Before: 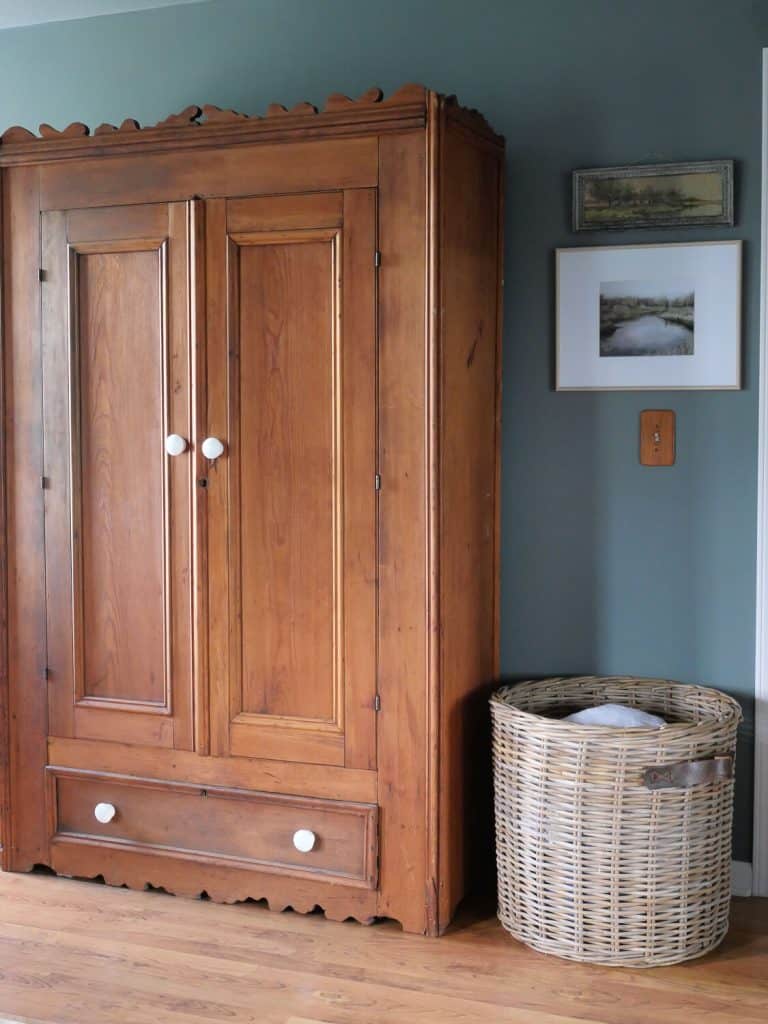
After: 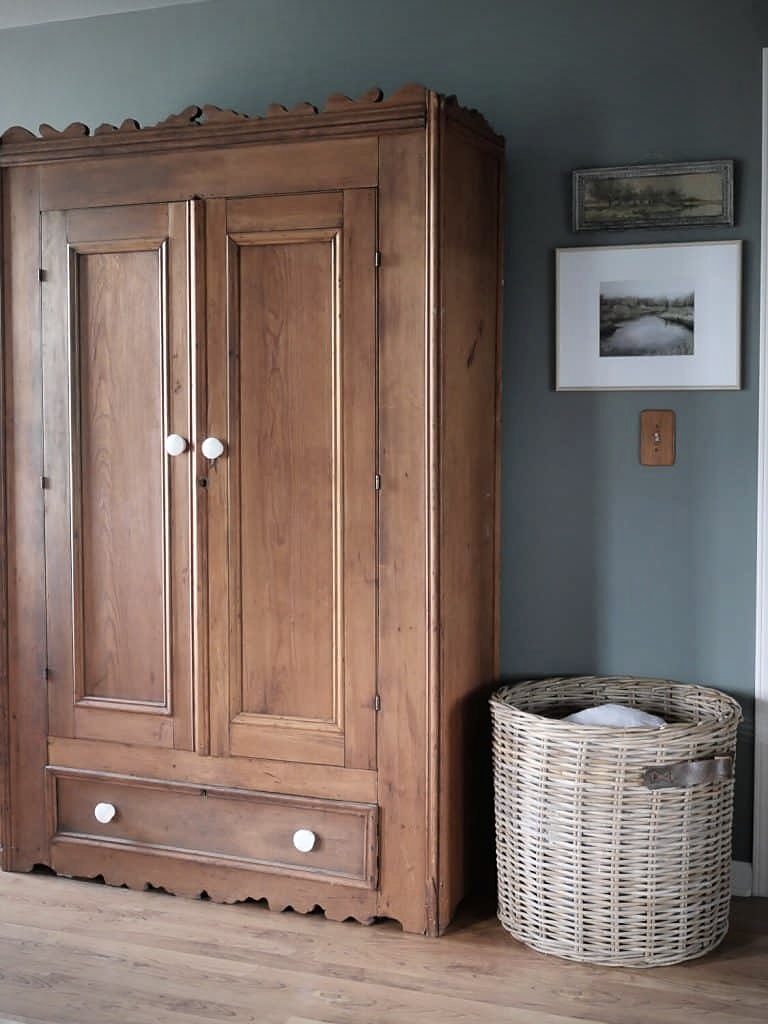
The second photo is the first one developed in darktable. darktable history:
contrast brightness saturation: contrast 0.104, saturation -0.361
vignetting: on, module defaults
sharpen: radius 1.533, amount 0.37, threshold 1.54
